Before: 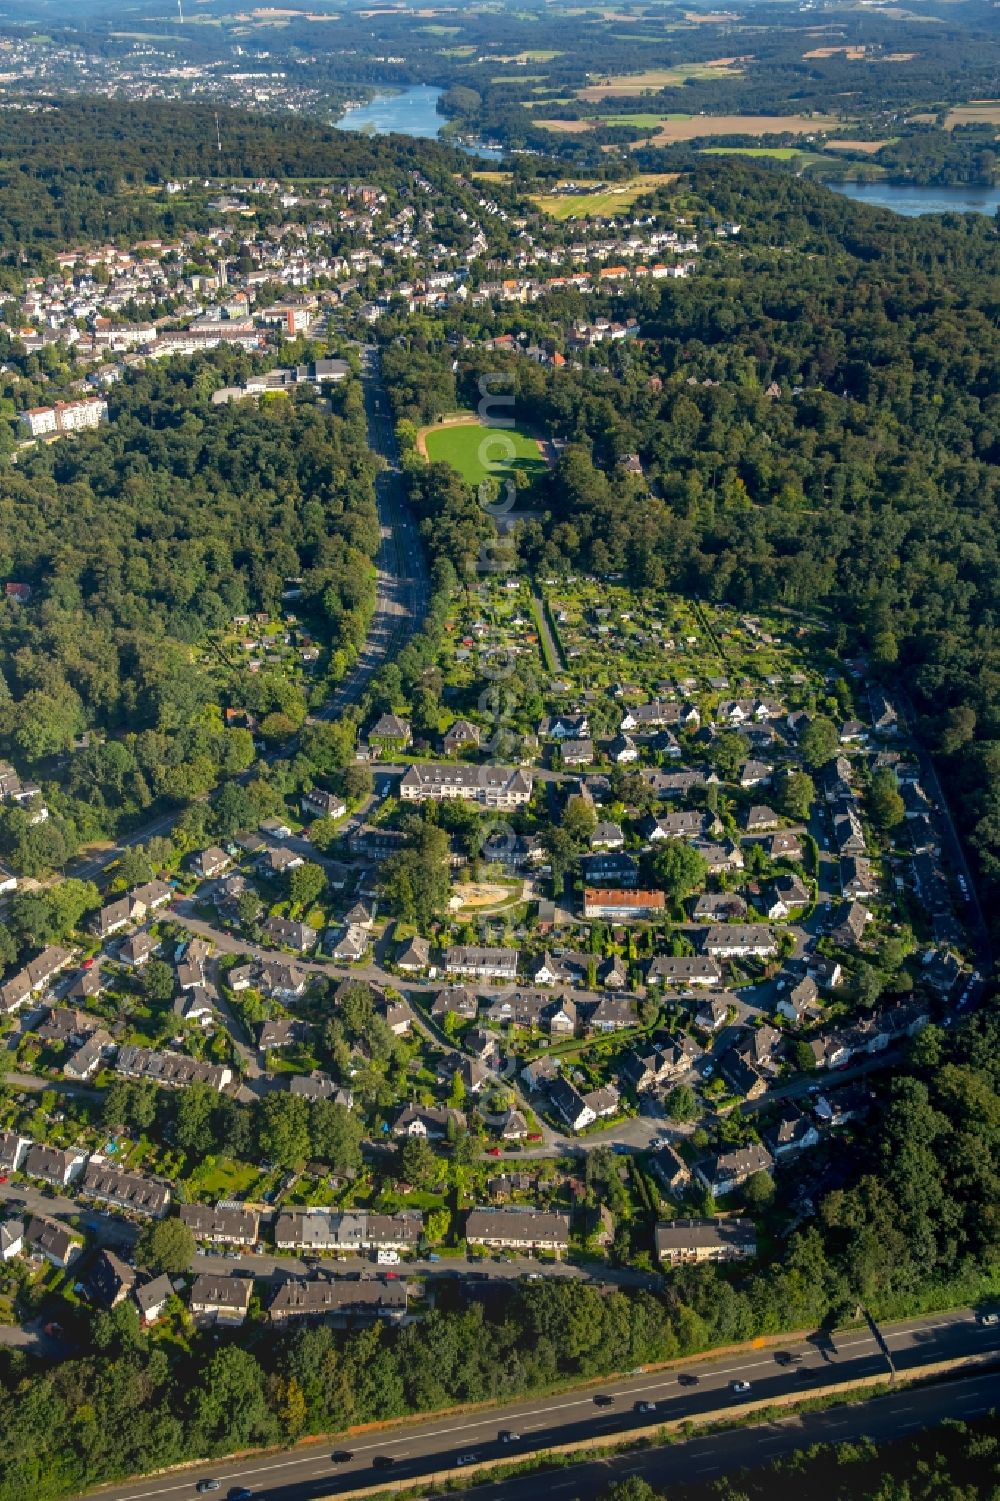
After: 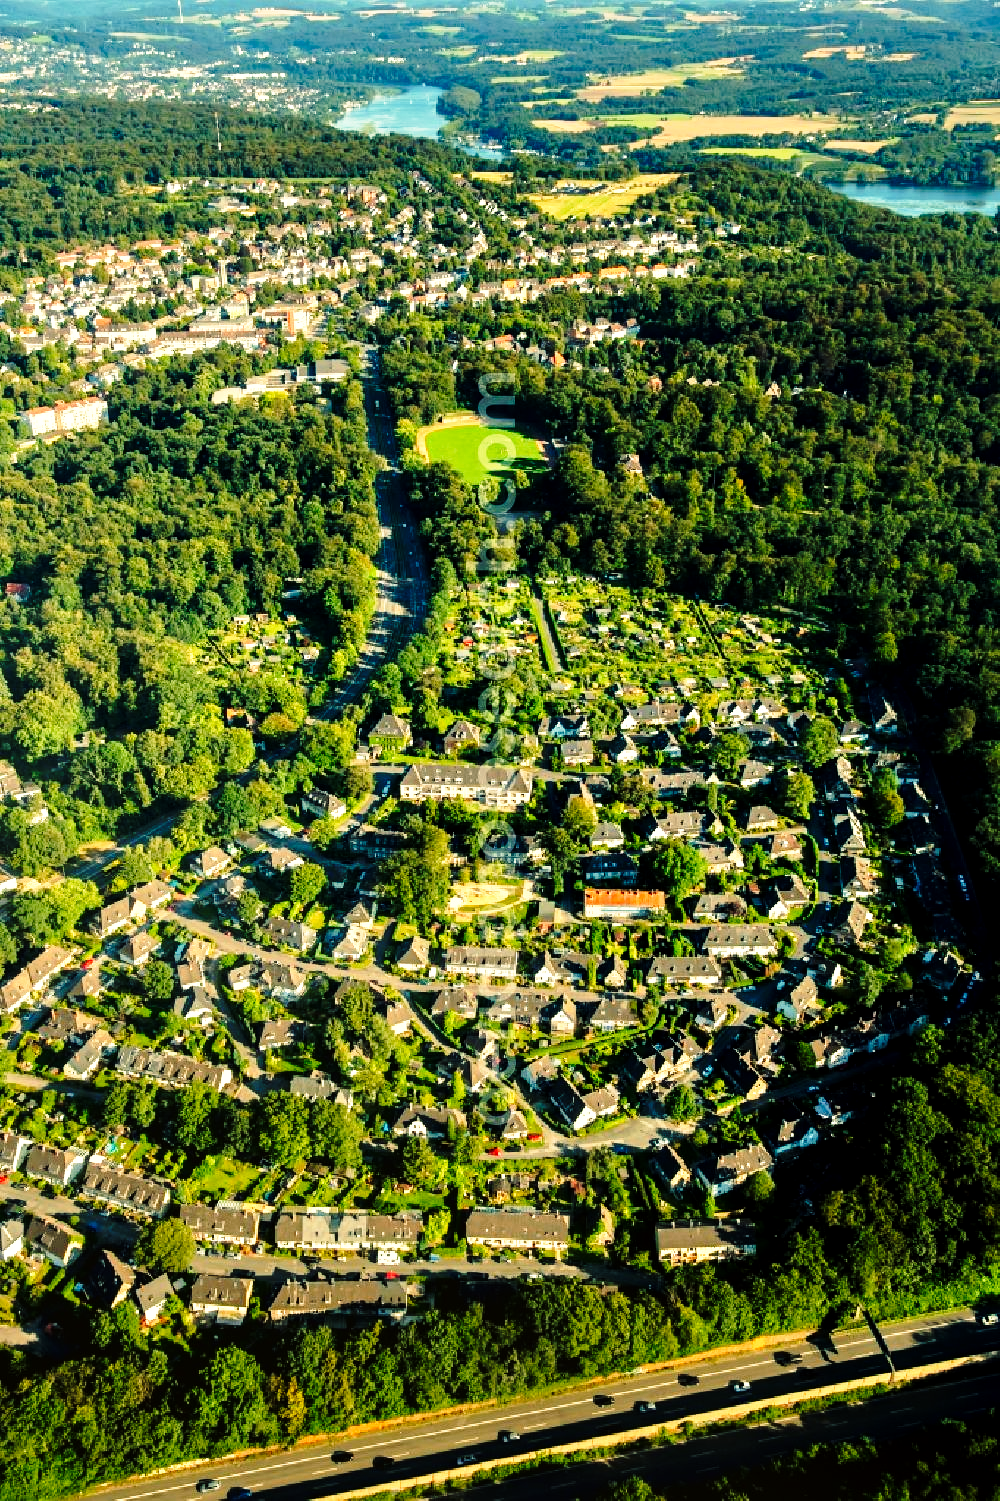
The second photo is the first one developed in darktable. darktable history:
color balance: mode lift, gamma, gain (sRGB), lift [1.014, 0.966, 0.918, 0.87], gamma [0.86, 0.734, 0.918, 0.976], gain [1.063, 1.13, 1.063, 0.86]
base curve: curves: ch0 [(0, 0) (0.028, 0.03) (0.121, 0.232) (0.46, 0.748) (0.859, 0.968) (1, 1)], preserve colors none
tone equalizer: -8 EV 0.001 EV, -7 EV -0.004 EV, -6 EV 0.009 EV, -5 EV 0.032 EV, -4 EV 0.276 EV, -3 EV 0.644 EV, -2 EV 0.584 EV, -1 EV 0.187 EV, +0 EV 0.024 EV
